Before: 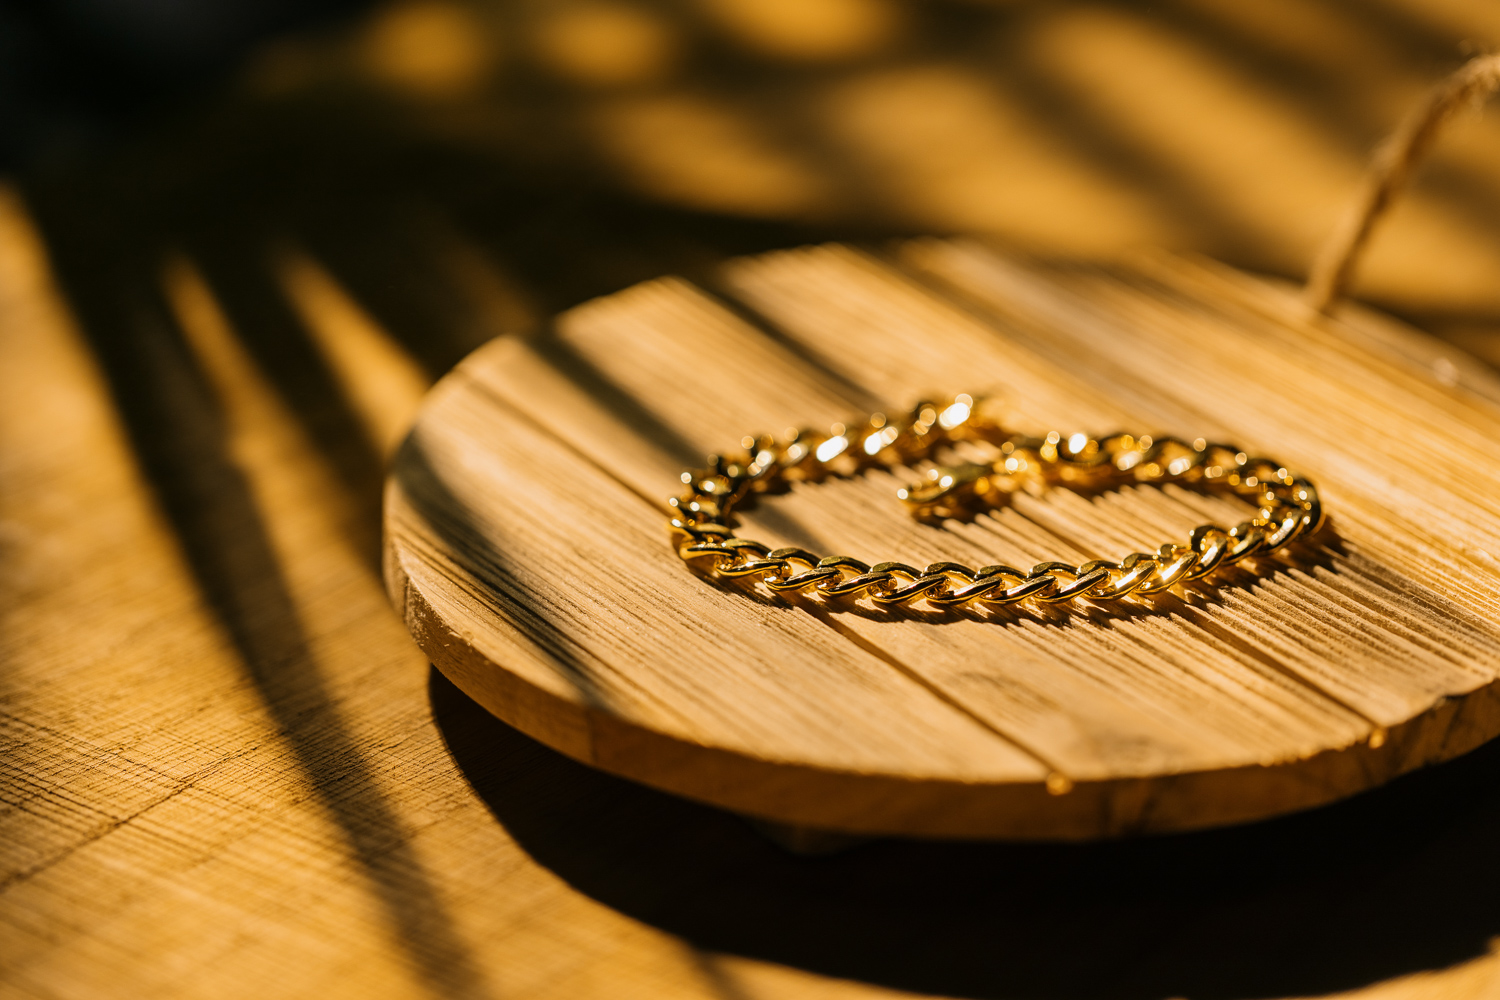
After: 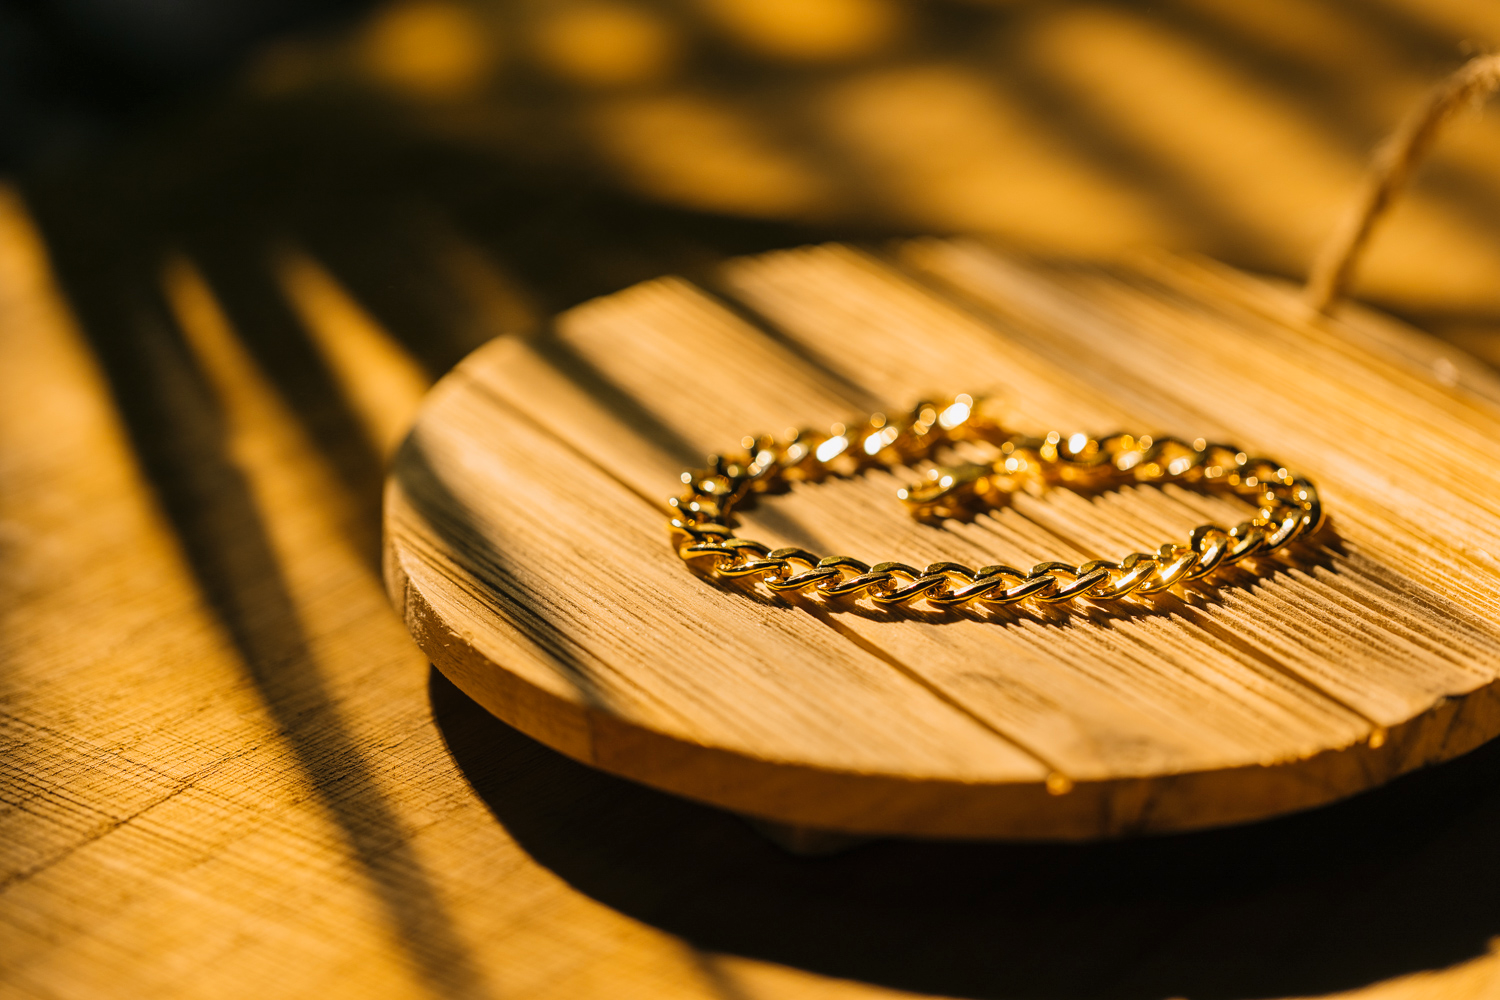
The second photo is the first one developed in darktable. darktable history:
contrast brightness saturation: contrast 0.034, brightness 0.058, saturation 0.122
